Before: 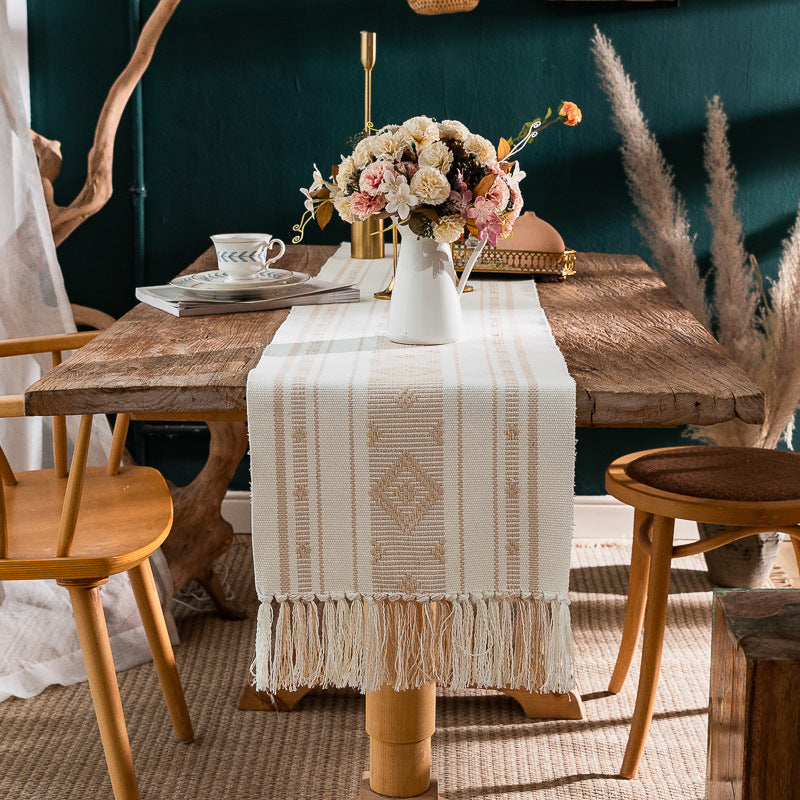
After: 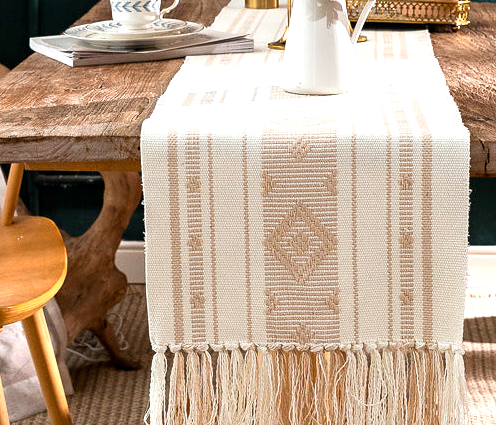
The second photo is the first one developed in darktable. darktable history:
exposure: black level correction 0.001, exposure 0.675 EV, compensate highlight preservation false
crop: left 13.312%, top 31.28%, right 24.627%, bottom 15.582%
